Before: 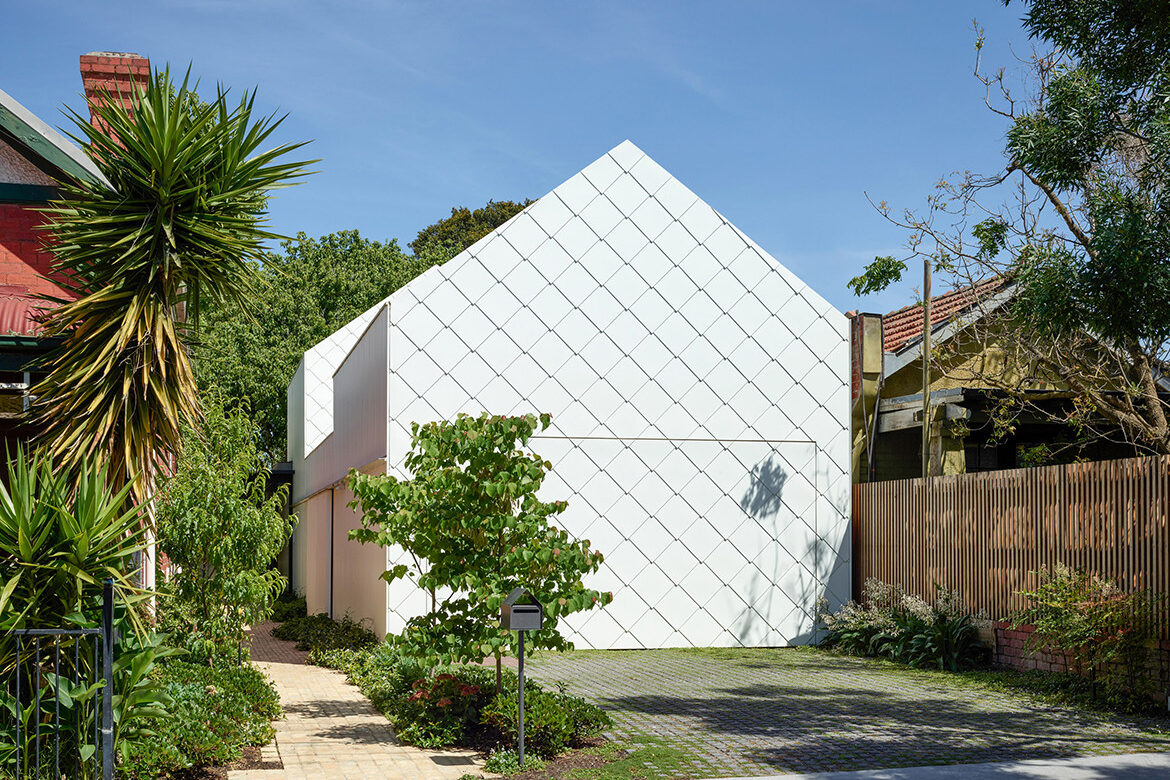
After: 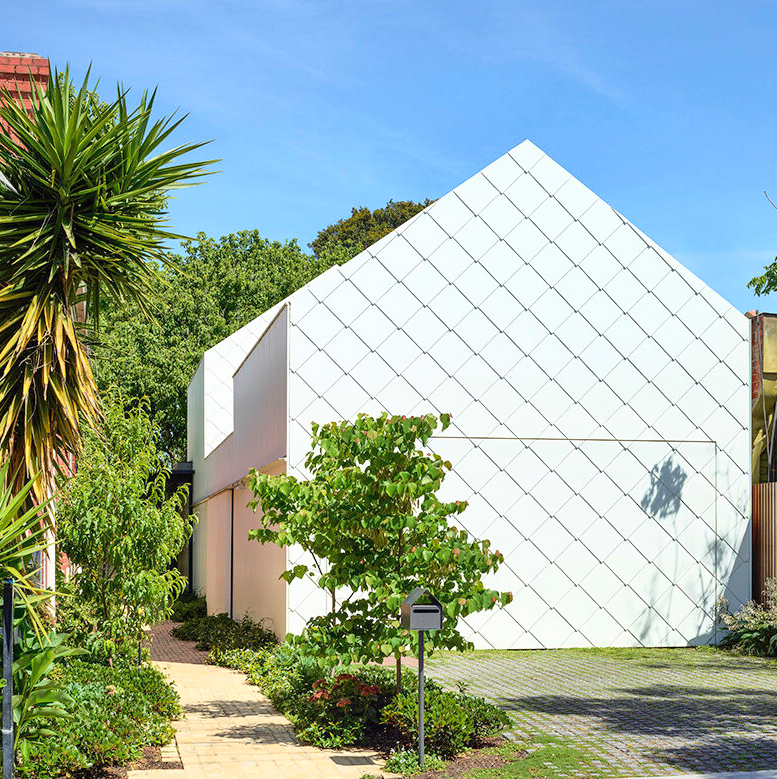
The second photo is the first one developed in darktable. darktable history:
shadows and highlights: on, module defaults
base curve: curves: ch0 [(0, 0) (0.028, 0.03) (0.121, 0.232) (0.46, 0.748) (0.859, 0.968) (1, 1)]
crop and rotate: left 8.567%, right 24.946%
